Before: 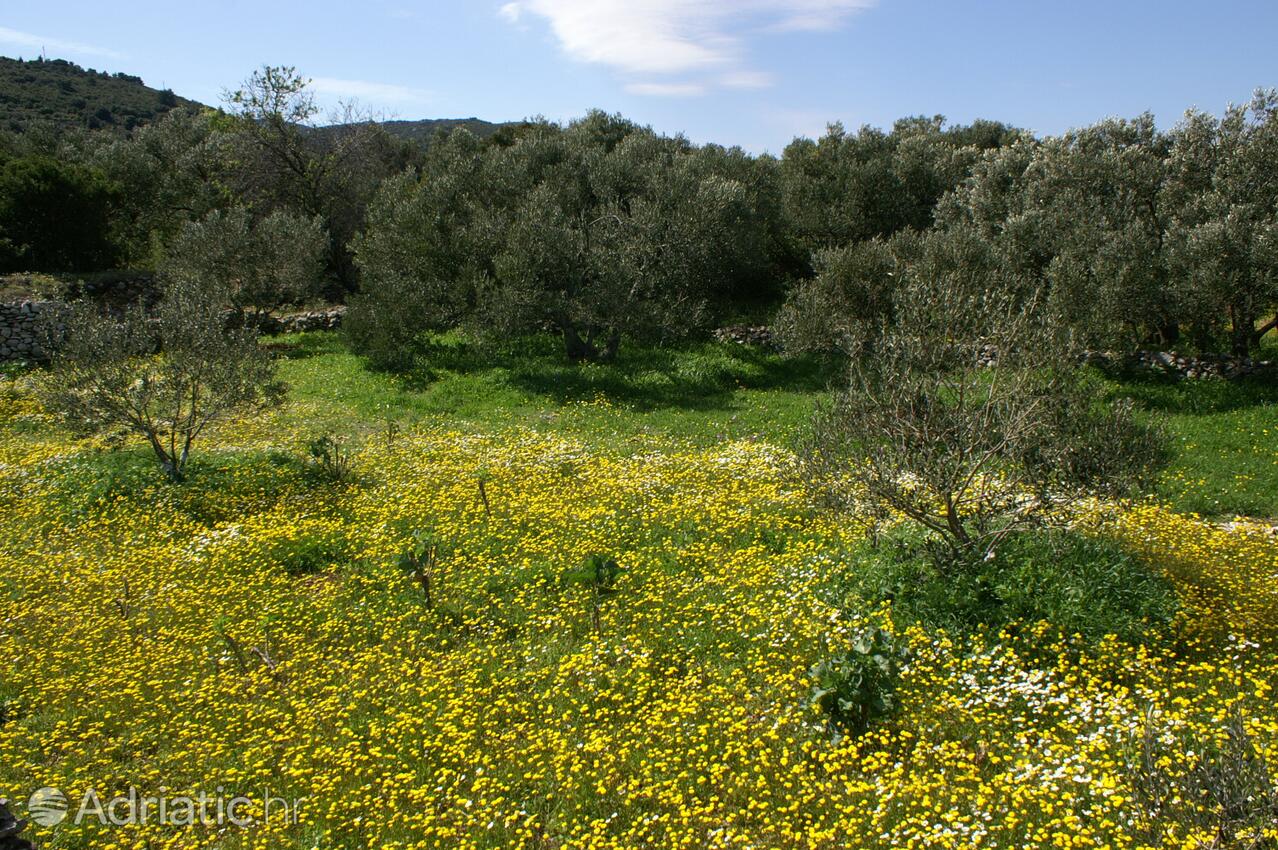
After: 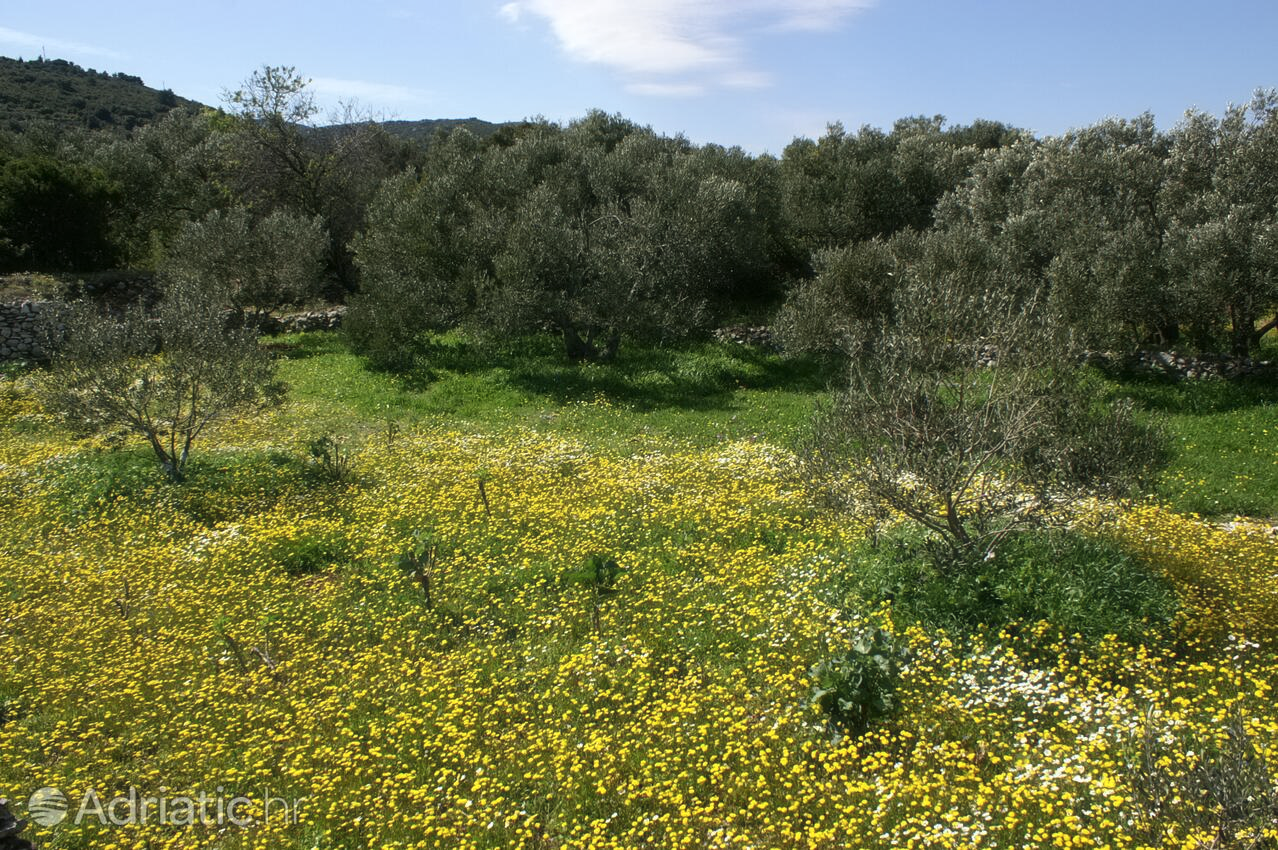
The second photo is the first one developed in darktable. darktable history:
haze removal: strength -0.054, compatibility mode true, adaptive false
contrast equalizer: octaves 7, y [[0.5 ×6], [0.5 ×6], [0.5 ×6], [0 ×6], [0, 0, 0, 0.581, 0.011, 0]]
